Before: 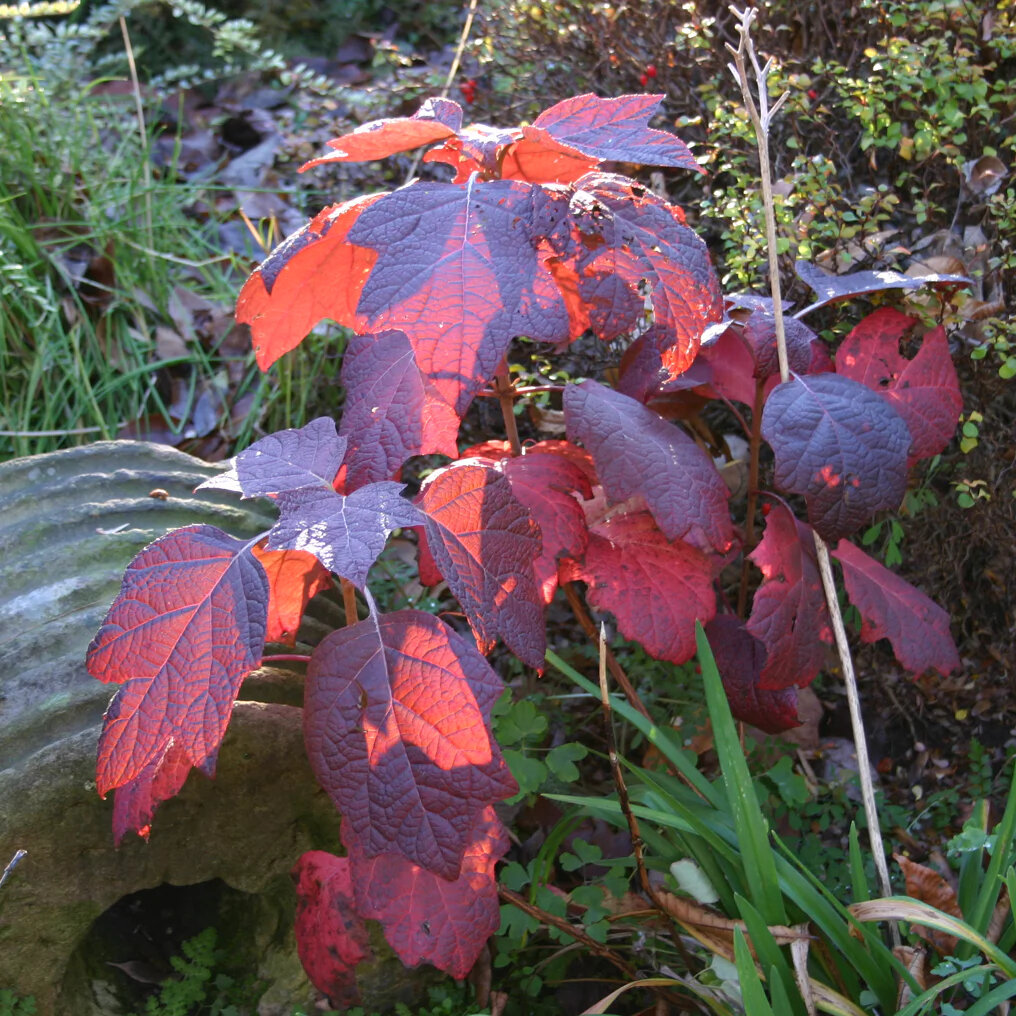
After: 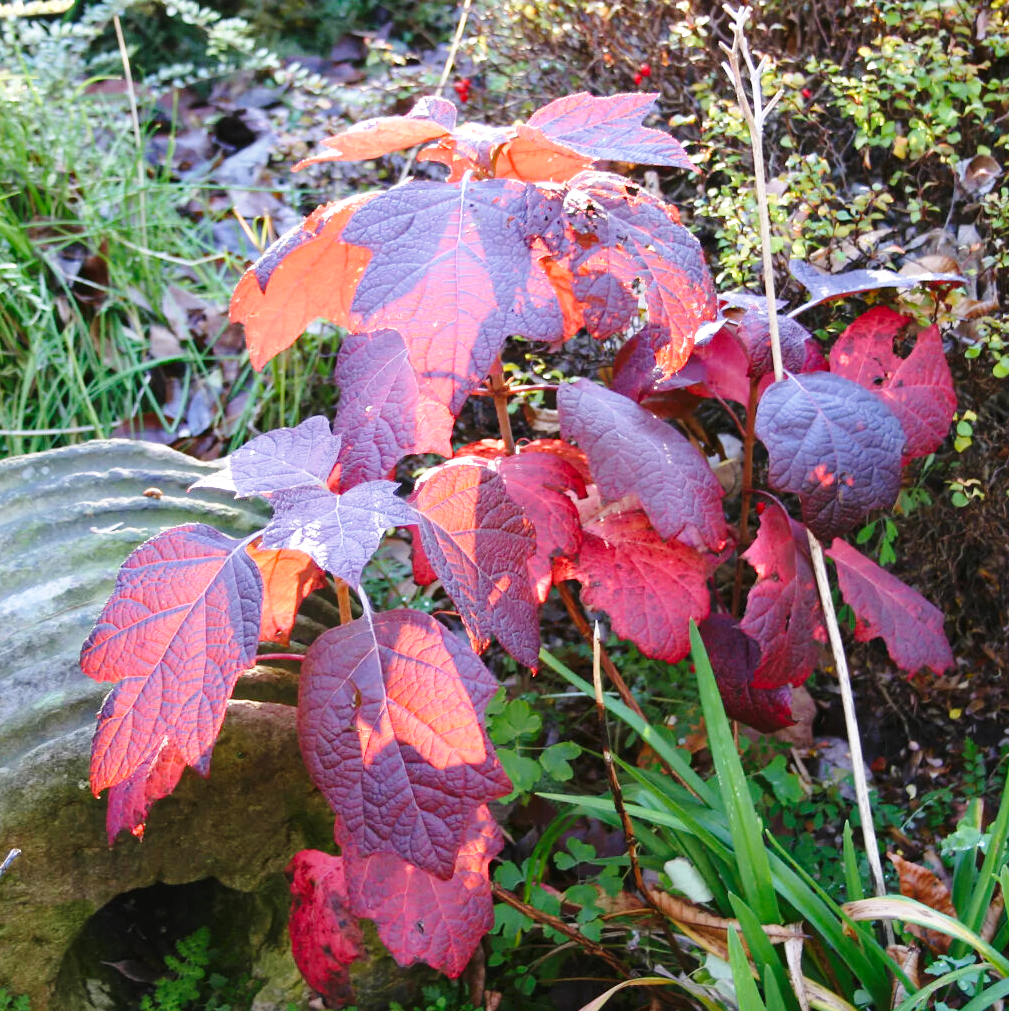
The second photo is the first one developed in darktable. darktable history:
exposure: black level correction 0.001, exposure 0.14 EV, compensate highlight preservation false
base curve: curves: ch0 [(0, 0) (0.028, 0.03) (0.121, 0.232) (0.46, 0.748) (0.859, 0.968) (1, 1)], preserve colors none
crop and rotate: left 0.614%, top 0.179%, bottom 0.309%
